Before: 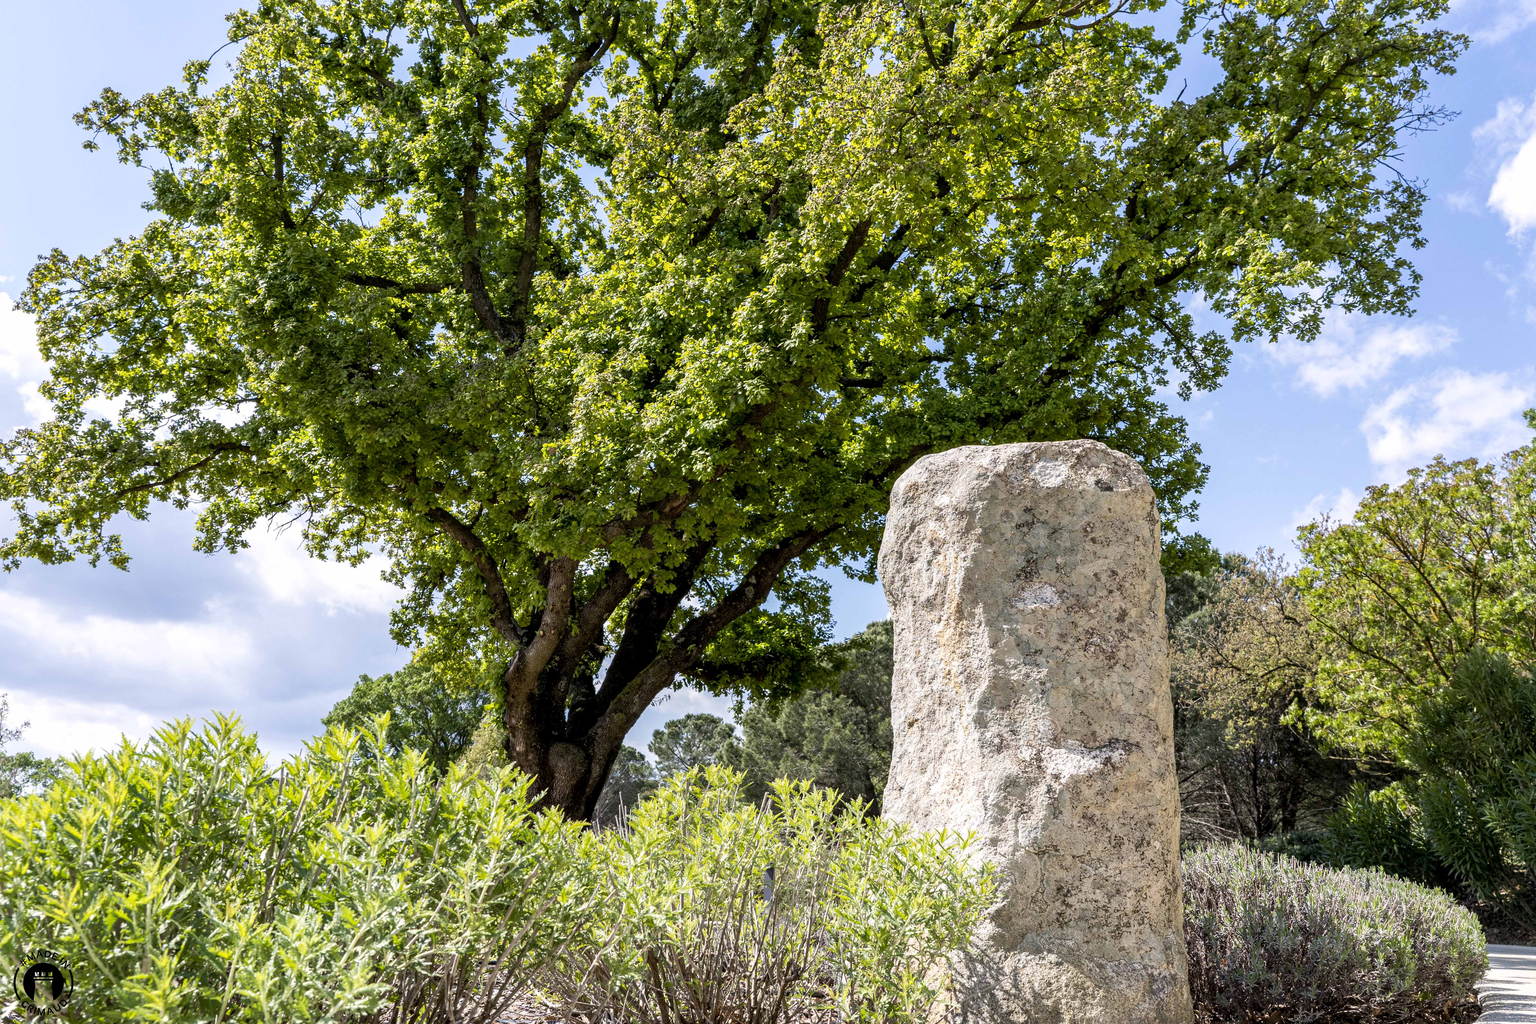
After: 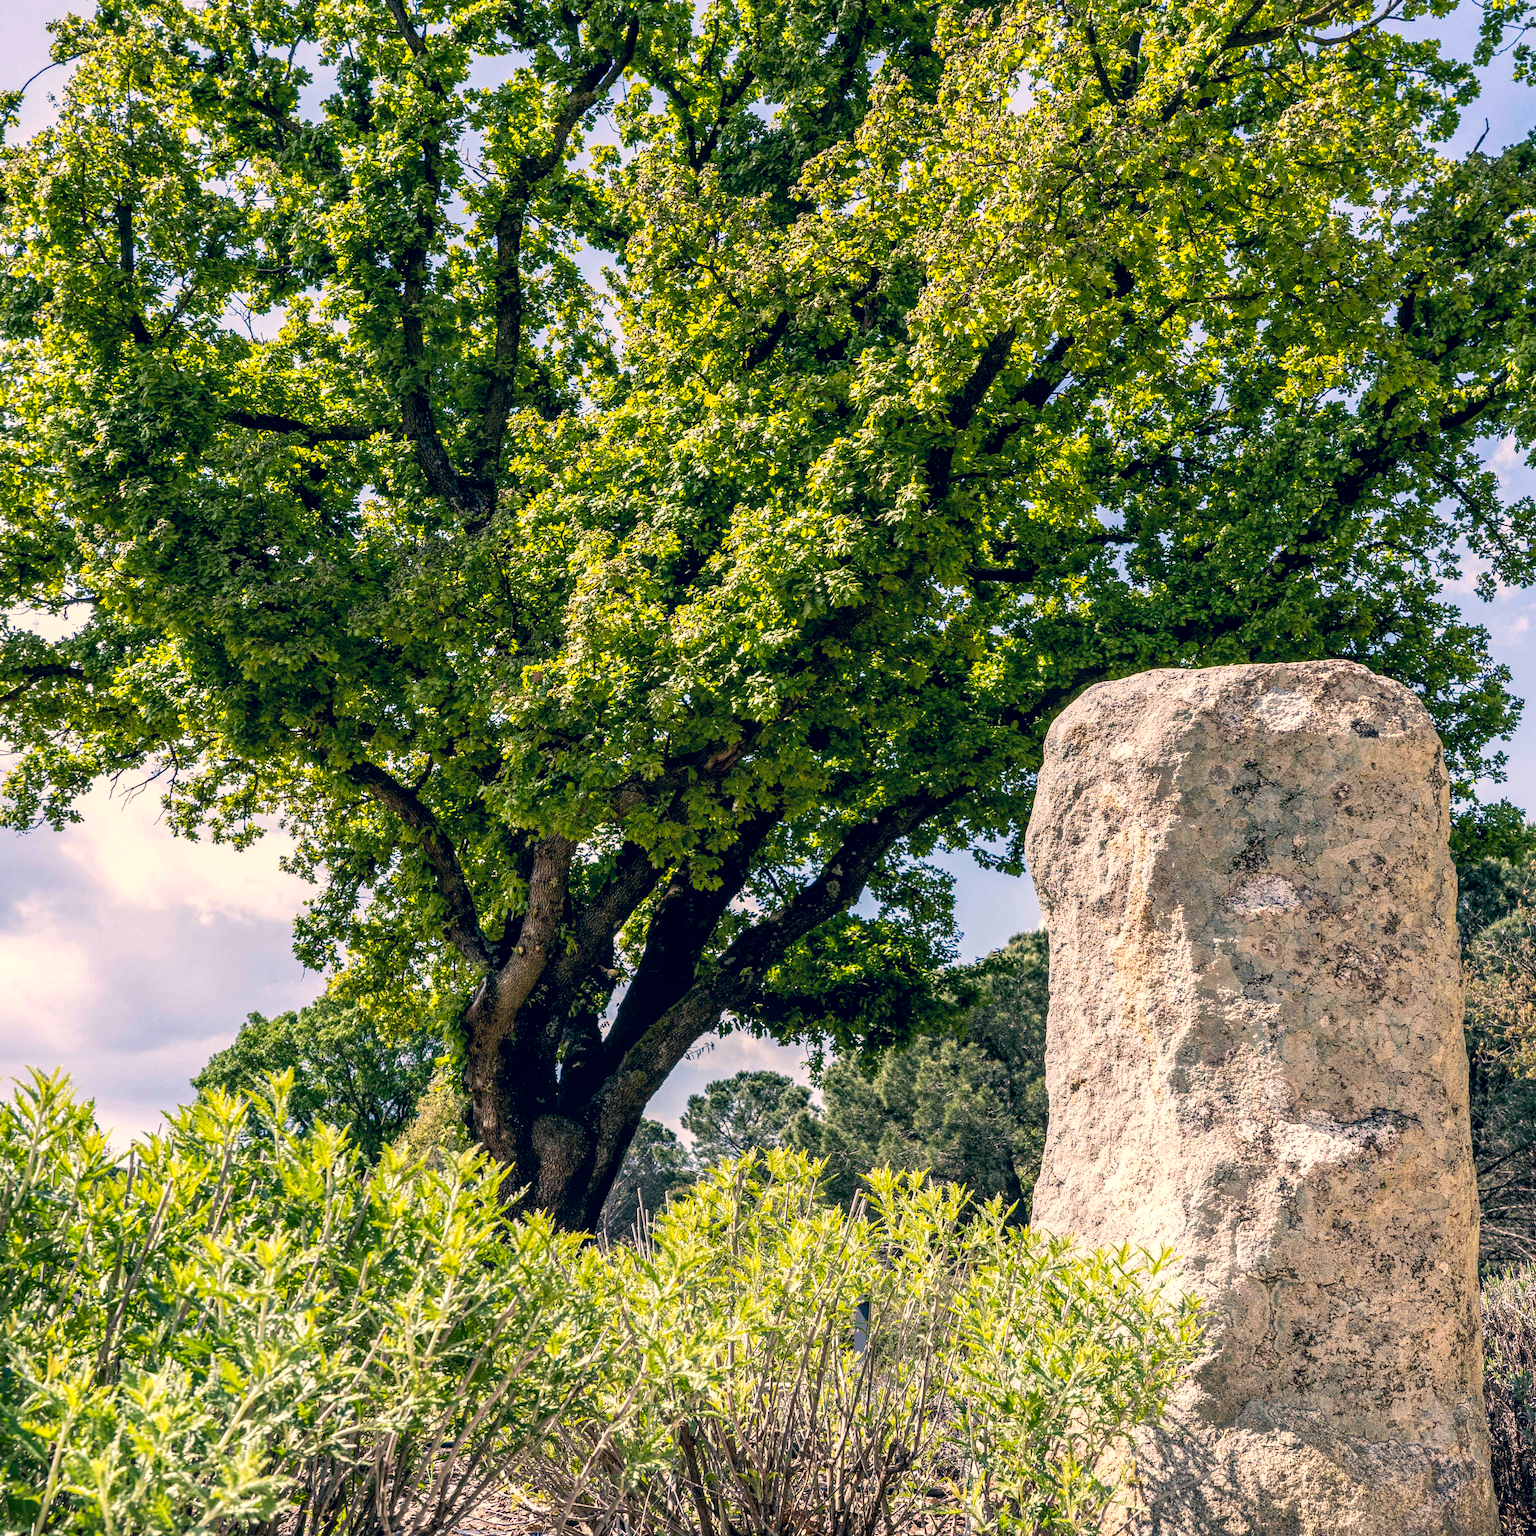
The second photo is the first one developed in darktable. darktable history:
color correction: highlights a* 10.32, highlights b* 14.66, shadows a* -9.59, shadows b* -15.02
crop and rotate: left 12.673%, right 20.66%
local contrast: detail 130%
